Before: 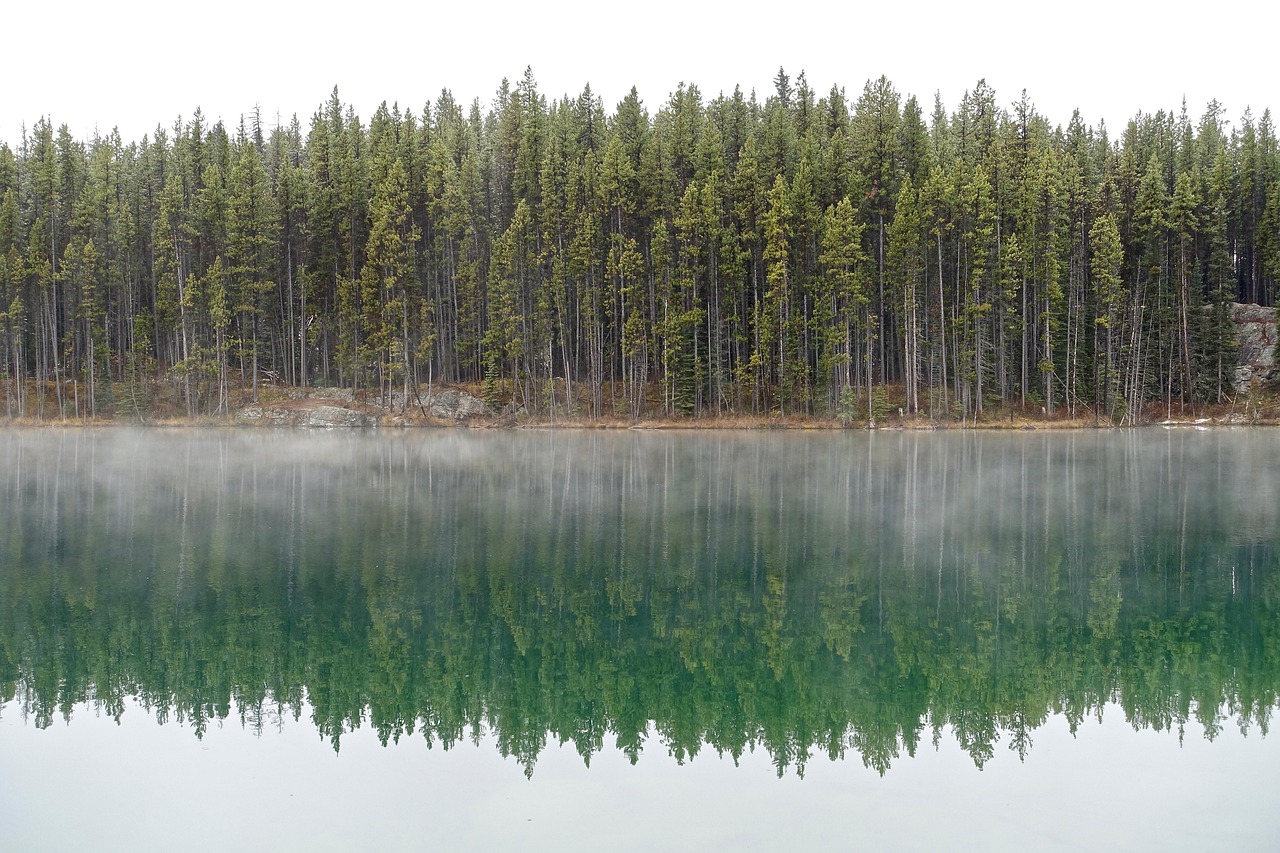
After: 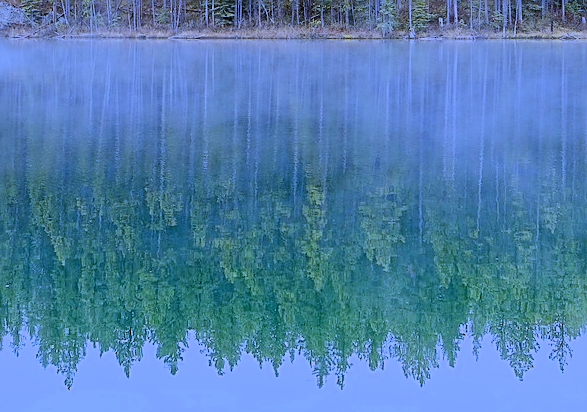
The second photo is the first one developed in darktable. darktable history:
crop: left 35.976%, top 45.819%, right 18.162%, bottom 5.807%
color correction: highlights a* 3.22, highlights b* 1.93, saturation 1.19
white balance: red 0.766, blue 1.537
filmic rgb: black relative exposure -7.15 EV, white relative exposure 5.36 EV, hardness 3.02, color science v6 (2022)
exposure: exposure 0.485 EV, compensate highlight preservation false
sharpen: on, module defaults
